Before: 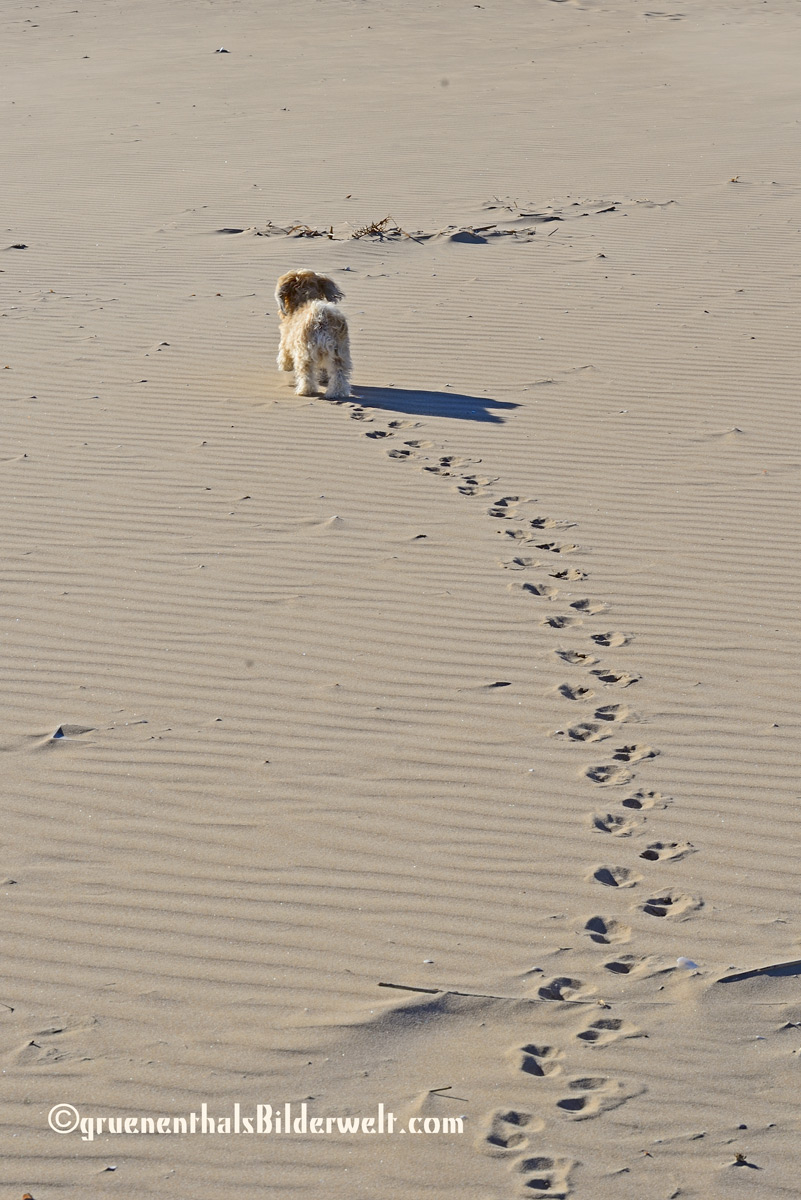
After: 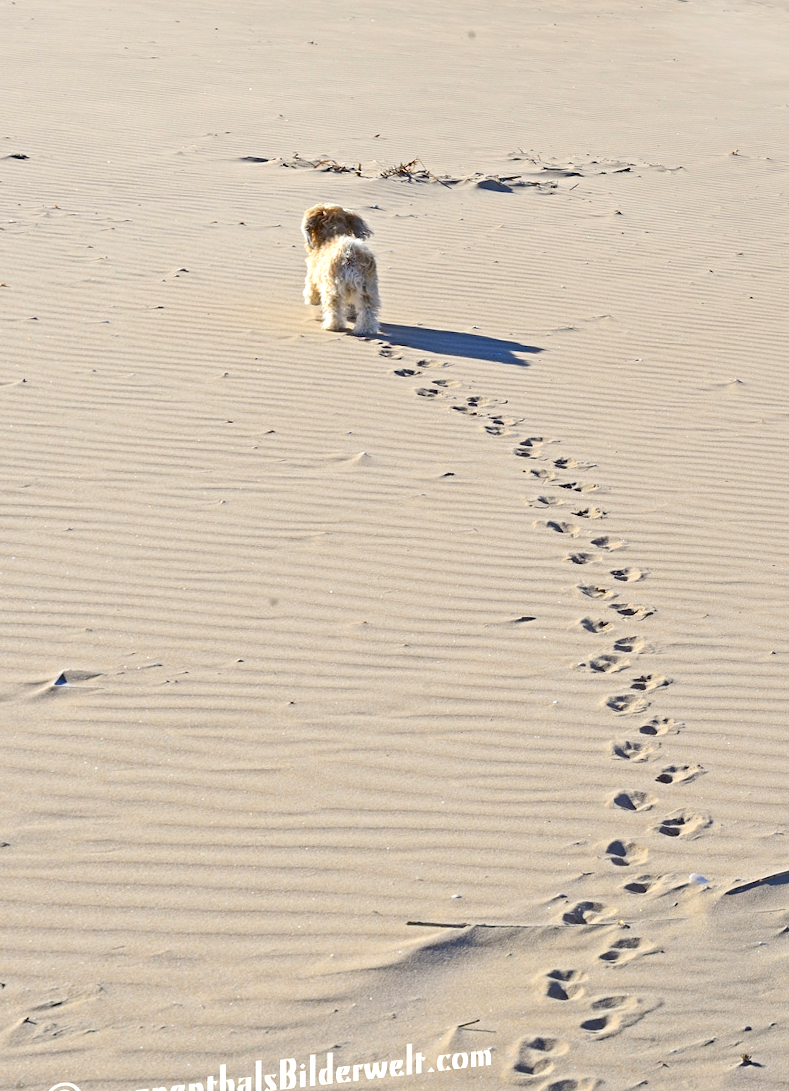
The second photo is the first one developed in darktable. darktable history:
exposure: exposure 0.6 EV, compensate highlight preservation false
rotate and perspective: rotation -0.013°, lens shift (vertical) -0.027, lens shift (horizontal) 0.178, crop left 0.016, crop right 0.989, crop top 0.082, crop bottom 0.918
